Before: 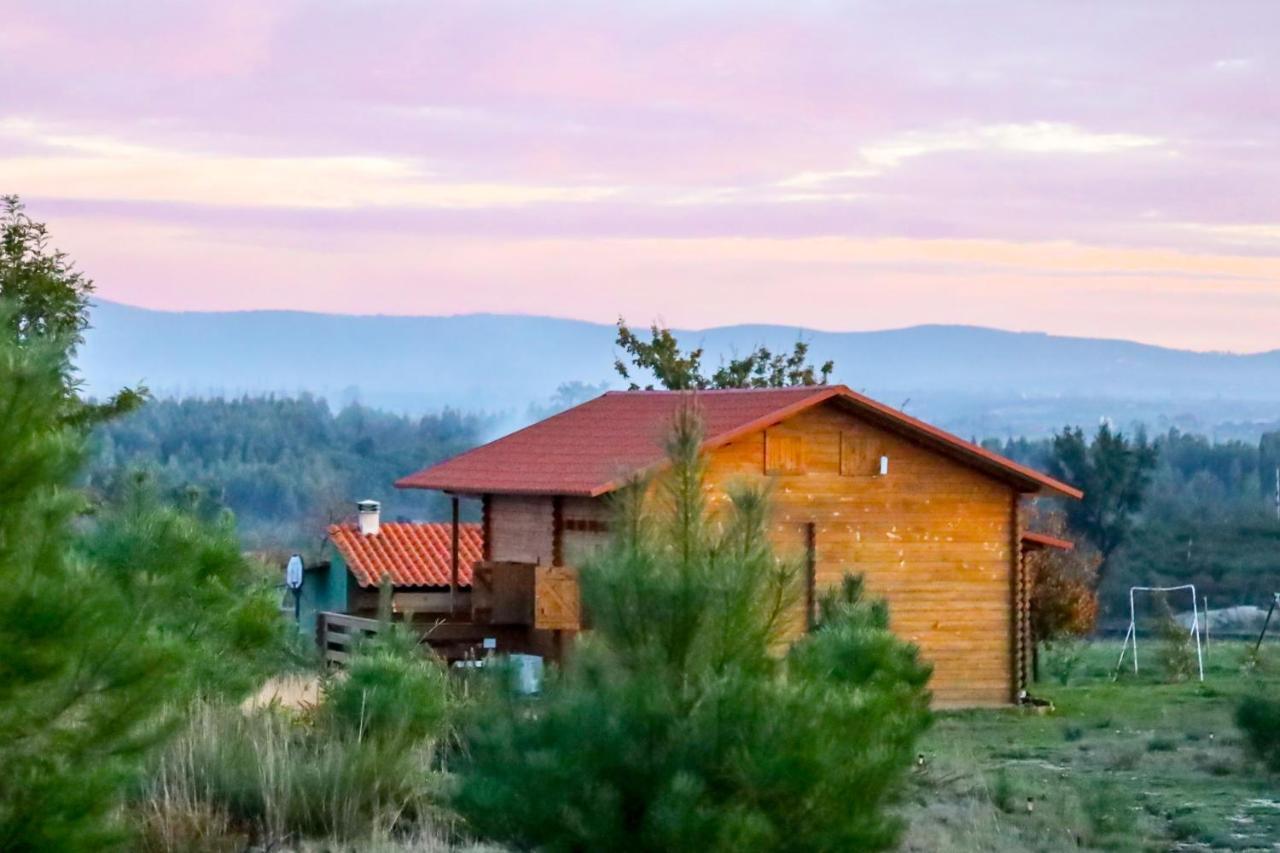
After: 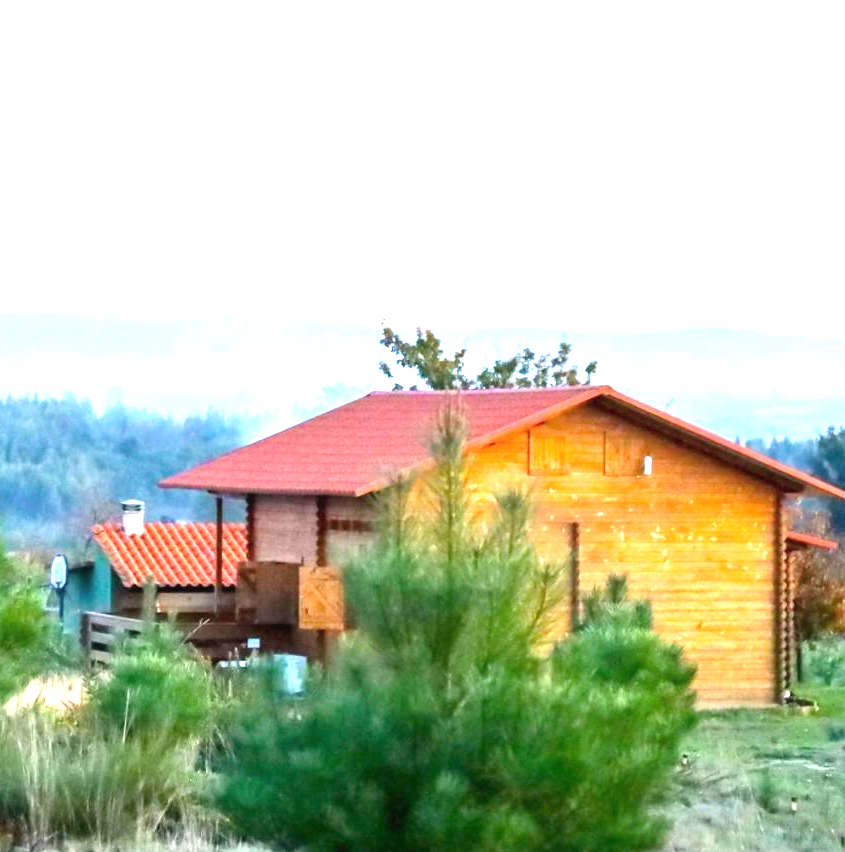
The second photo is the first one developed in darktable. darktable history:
crop and rotate: left 18.442%, right 15.508%
color balance: on, module defaults
exposure: black level correction 0, exposure 1.5 EV, compensate exposure bias true, compensate highlight preservation false
contrast equalizer: octaves 7, y [[0.6 ×6], [0.55 ×6], [0 ×6], [0 ×6], [0 ×6]], mix -0.2
